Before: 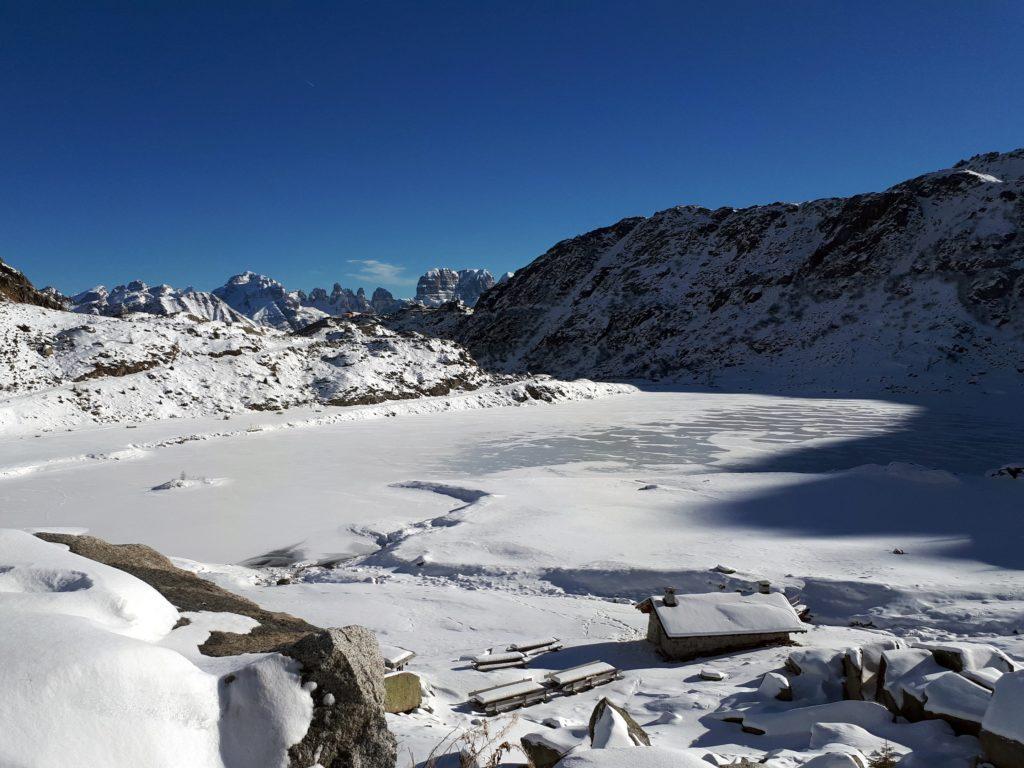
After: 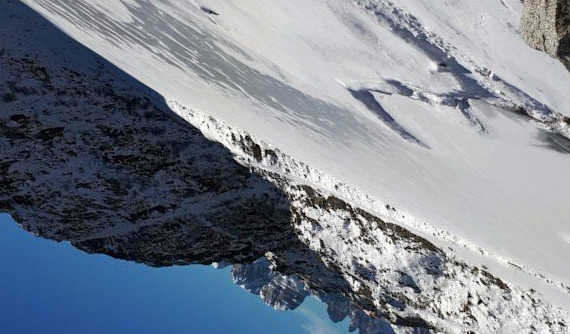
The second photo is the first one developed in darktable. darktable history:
crop and rotate: angle 148.55°, left 9.141%, top 15.668%, right 4.597%, bottom 16.918%
